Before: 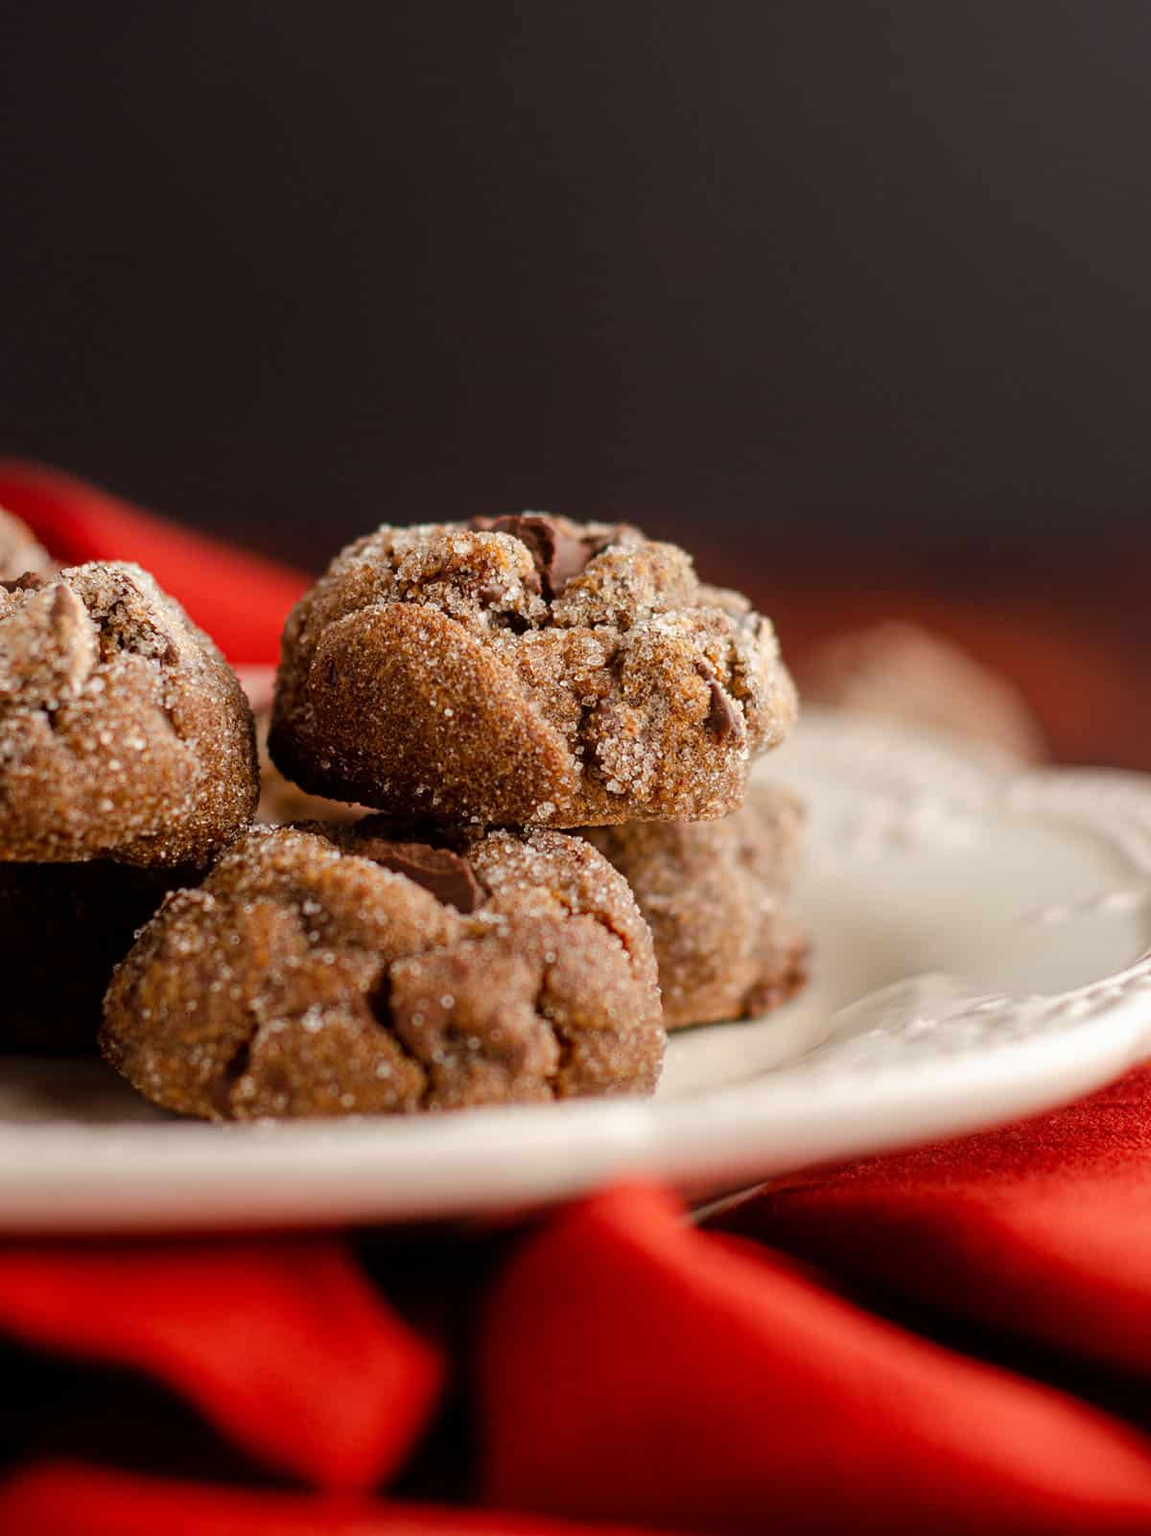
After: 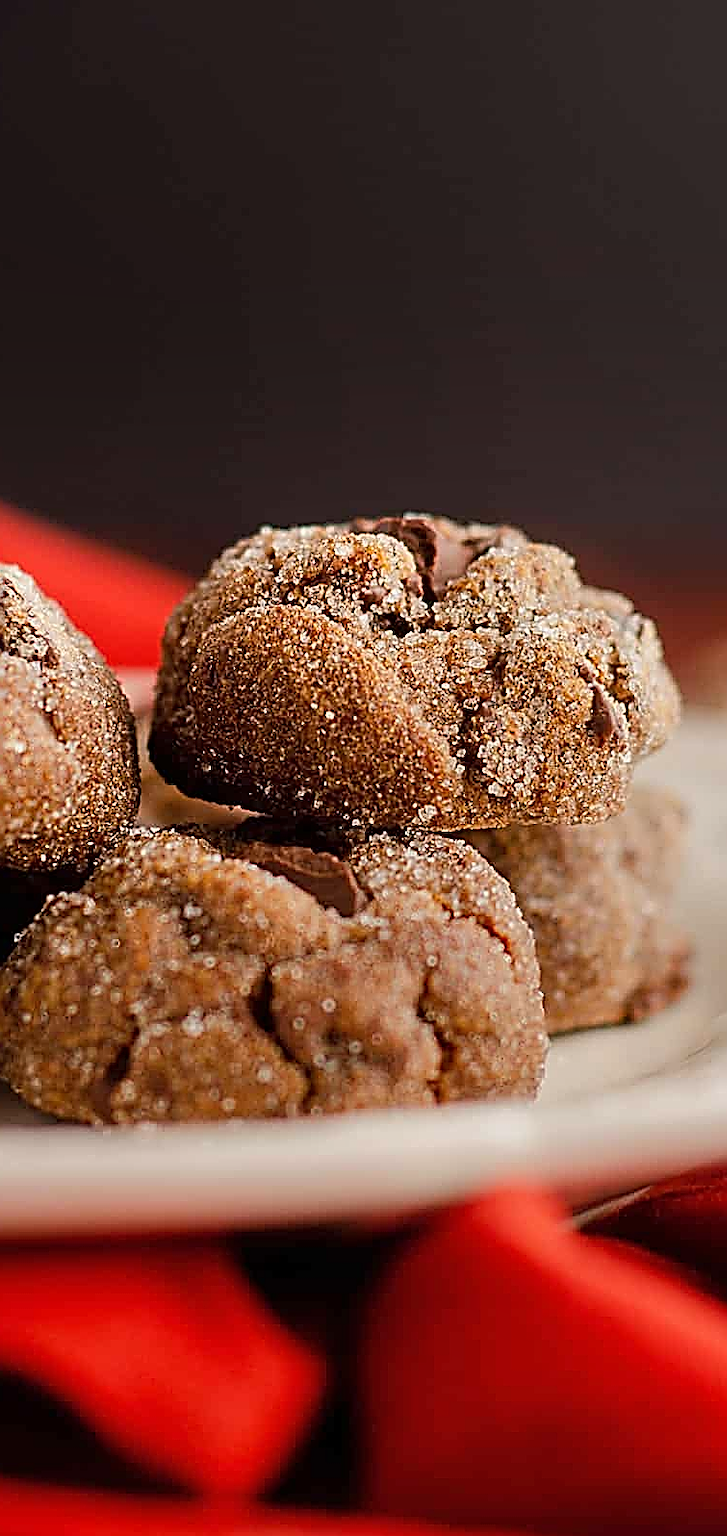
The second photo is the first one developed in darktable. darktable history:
crop: left 10.444%, right 26.513%
exposure: exposure -0.365 EV, compensate highlight preservation false
sharpen: amount 1.994
shadows and highlights: radius 127.91, shadows 21.13, highlights -21.77, highlights color adjustment 38.9%, low approximation 0.01
tone equalizer: -8 EV 0.028 EV, -7 EV -0.033 EV, -6 EV 0.023 EV, -5 EV 0.033 EV, -4 EV 0.283 EV, -3 EV 0.612 EV, -2 EV 0.563 EV, -1 EV 0.203 EV, +0 EV 0.015 EV, smoothing diameter 24.85%, edges refinement/feathering 8.48, preserve details guided filter
